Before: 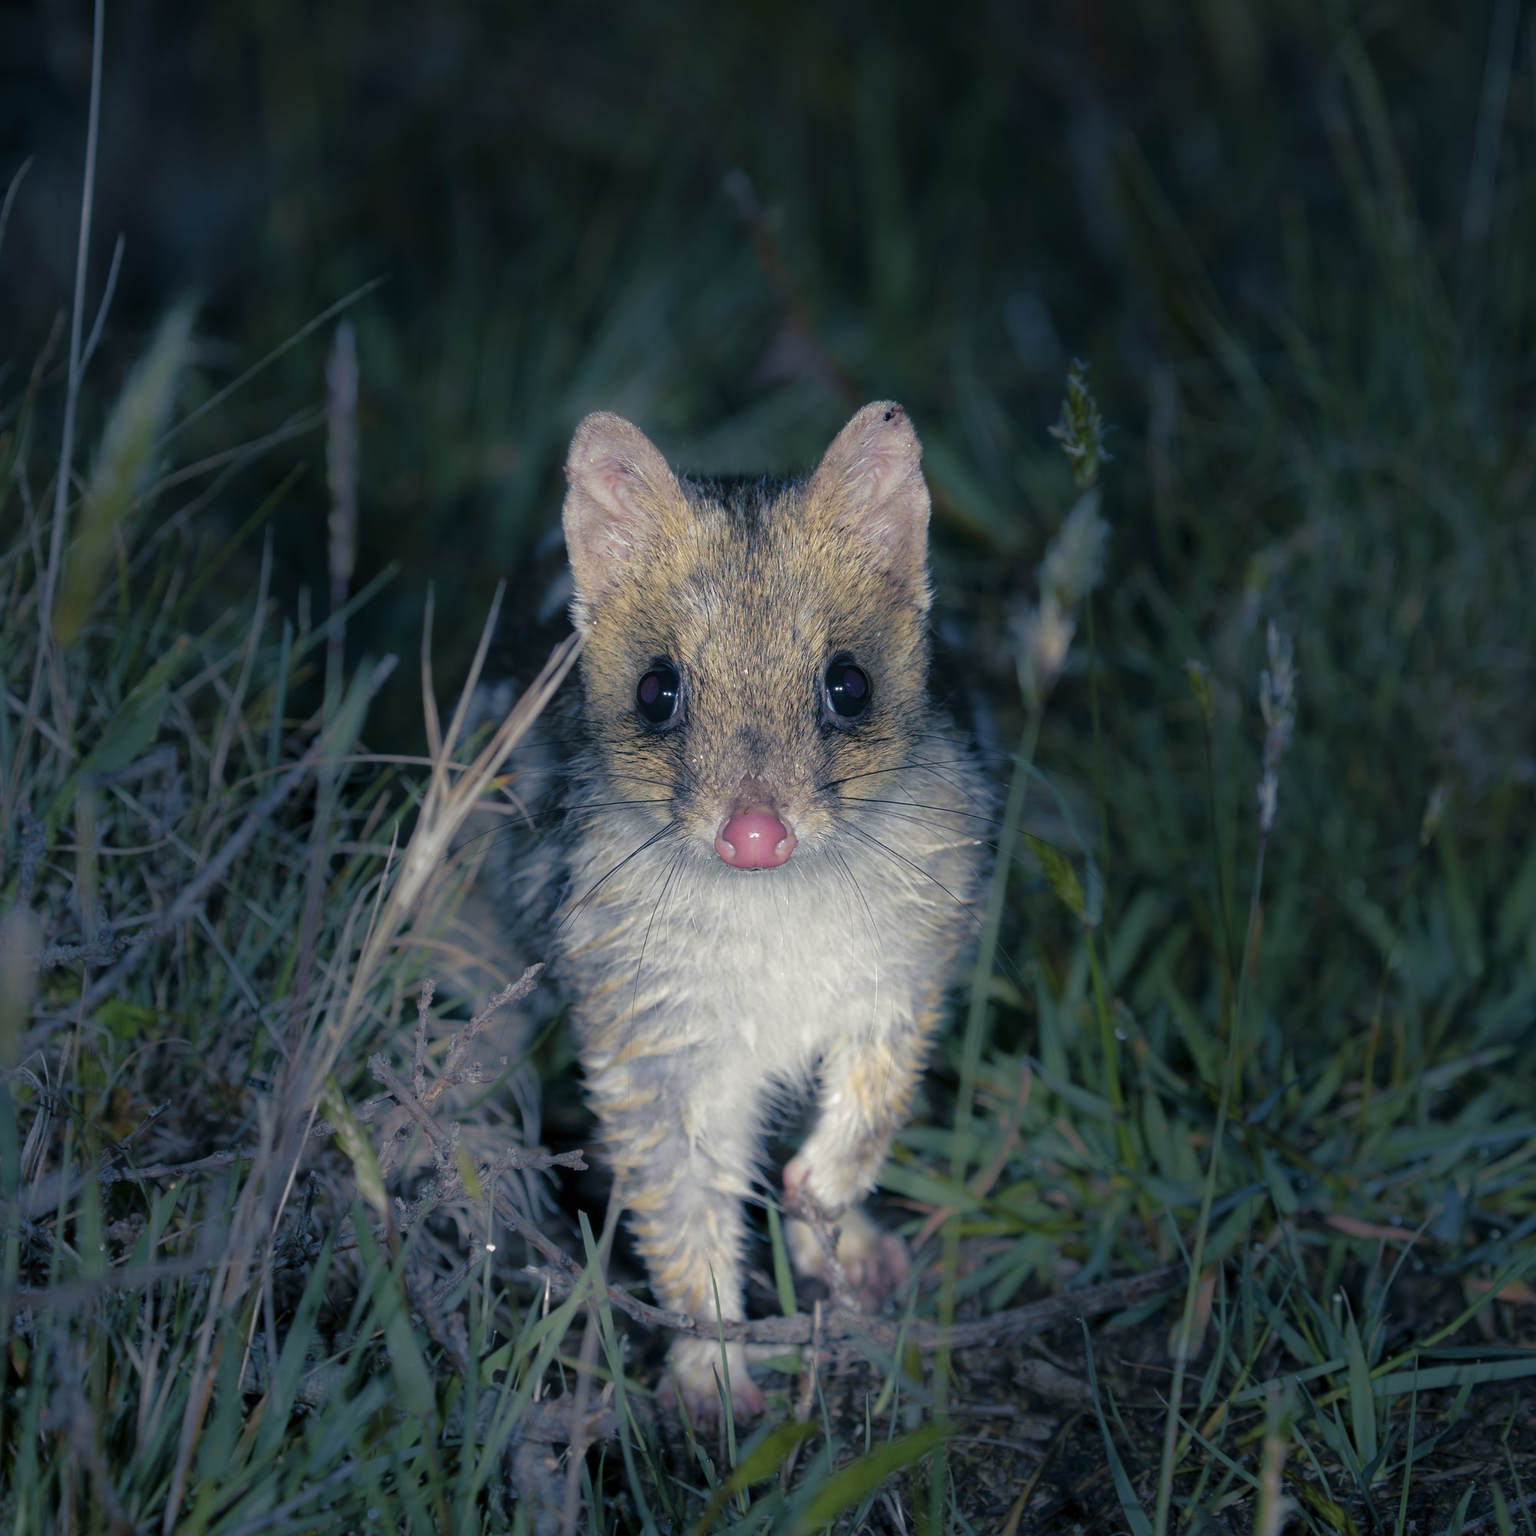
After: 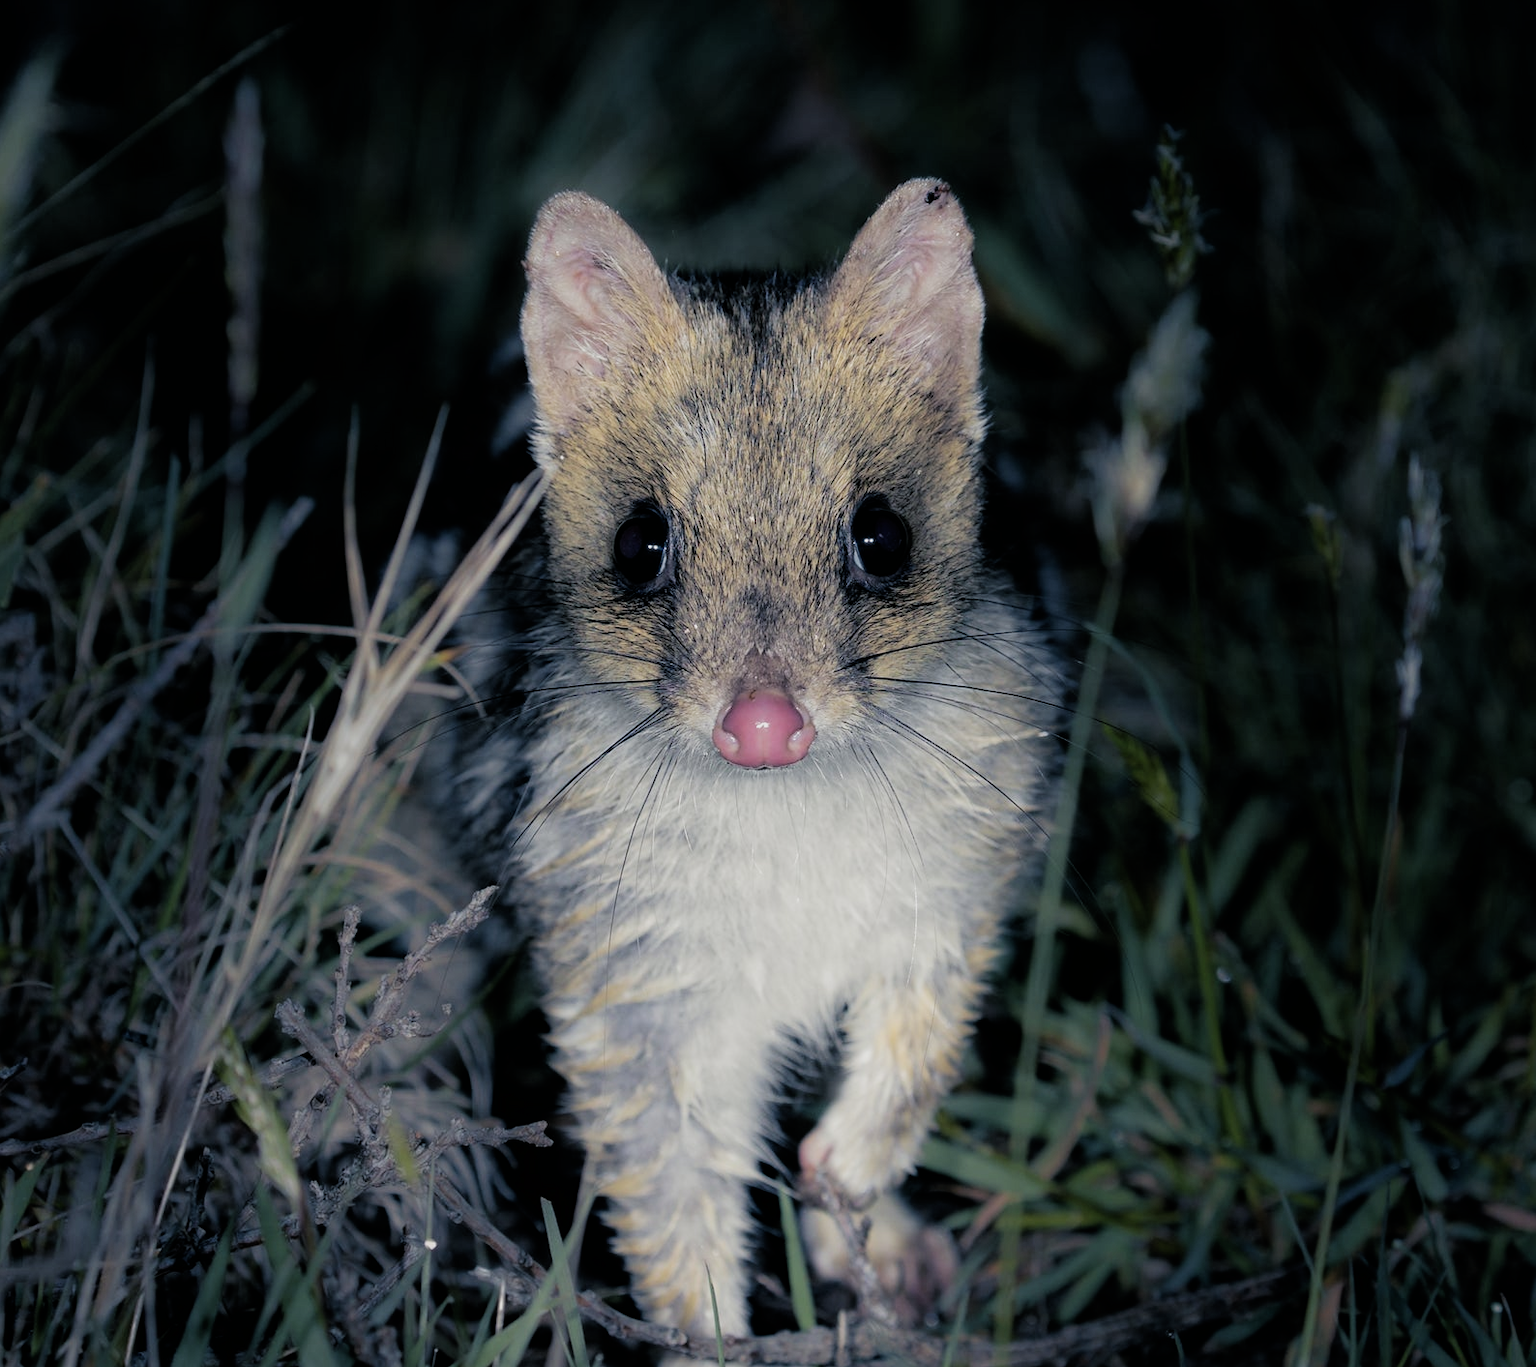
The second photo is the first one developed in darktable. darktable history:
crop: left 9.712%, top 16.928%, right 10.845%, bottom 12.332%
filmic rgb: black relative exposure -5 EV, hardness 2.88, contrast 1.3, highlights saturation mix -30%
